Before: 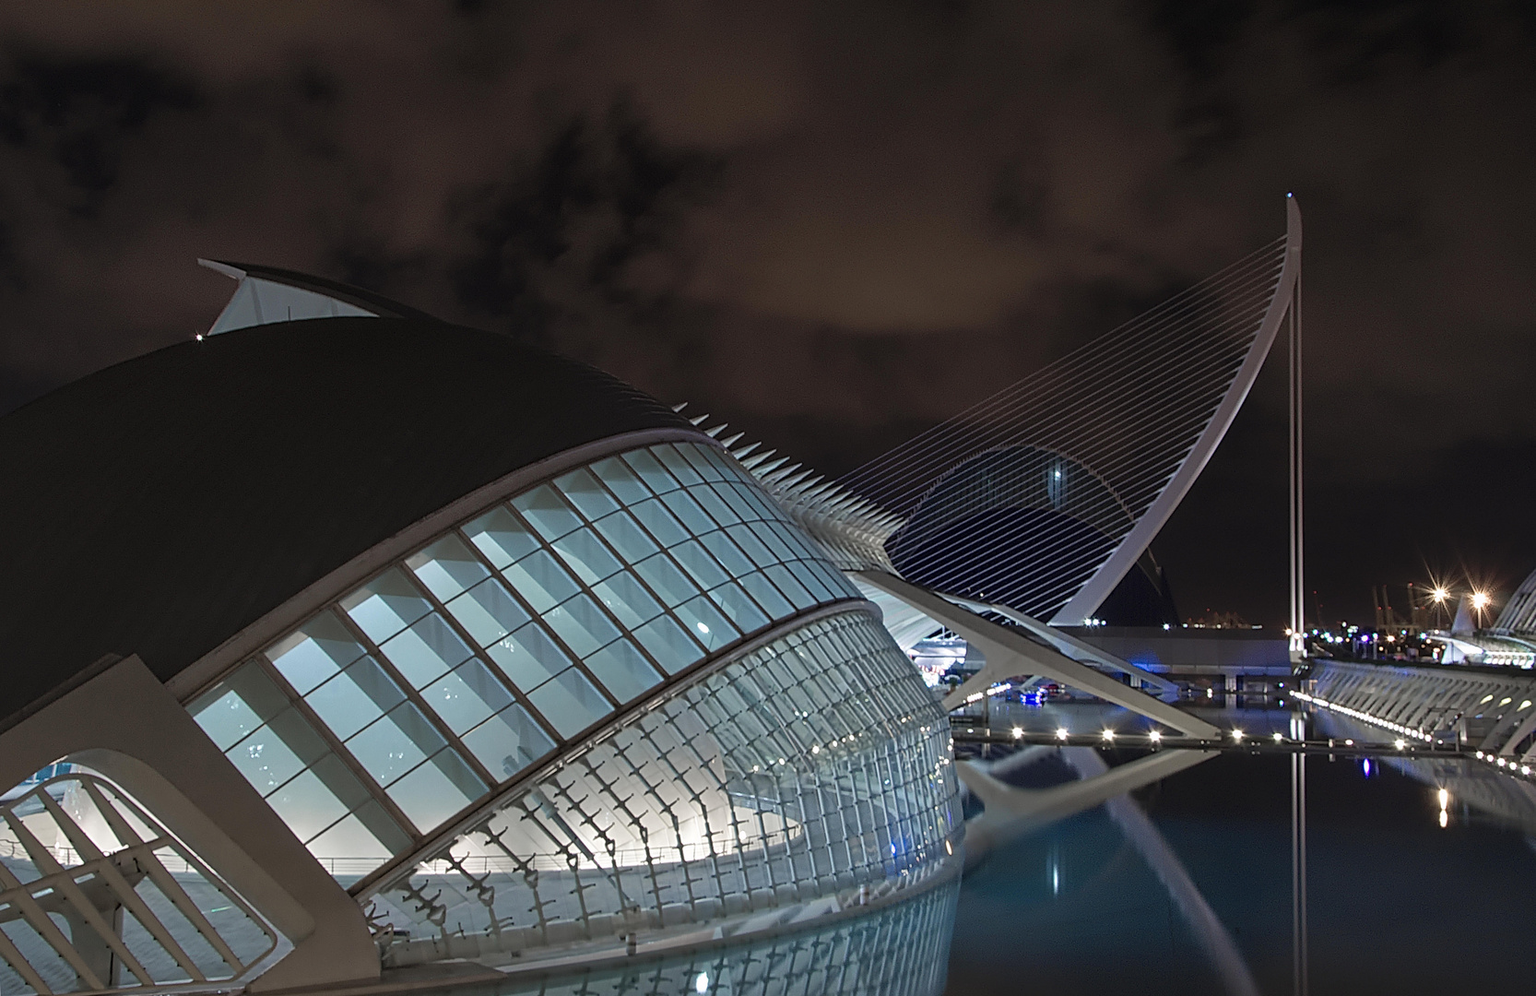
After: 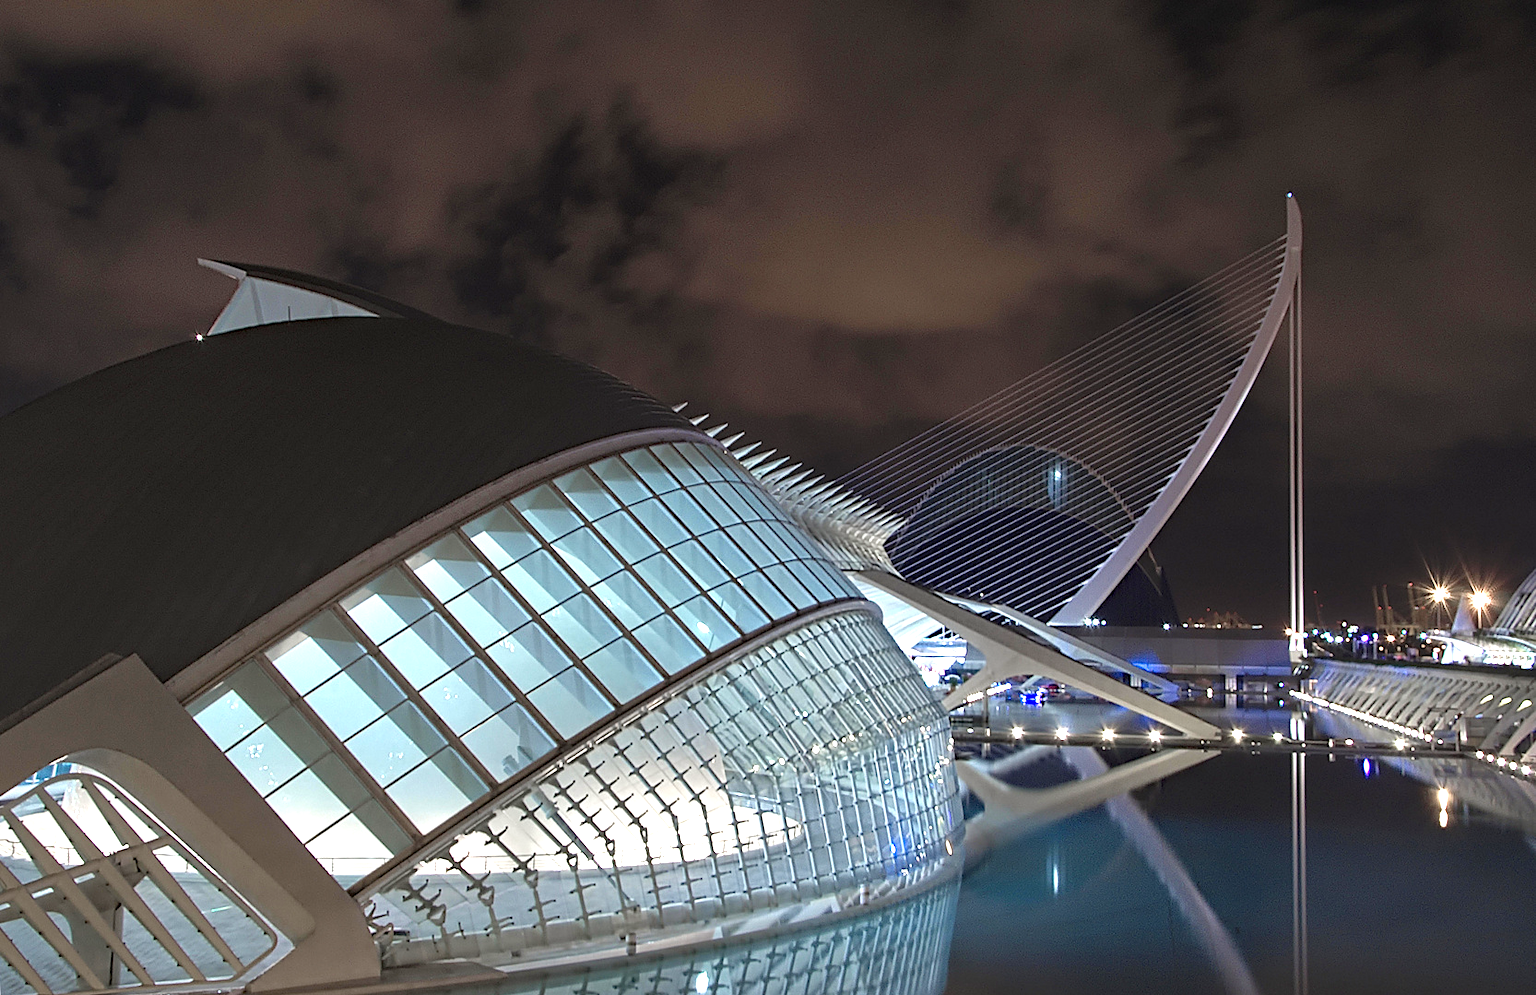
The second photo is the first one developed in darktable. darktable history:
exposure: exposure 1.146 EV, compensate exposure bias true, compensate highlight preservation false
haze removal: strength 0.13, distance 0.243, compatibility mode true, adaptive false
